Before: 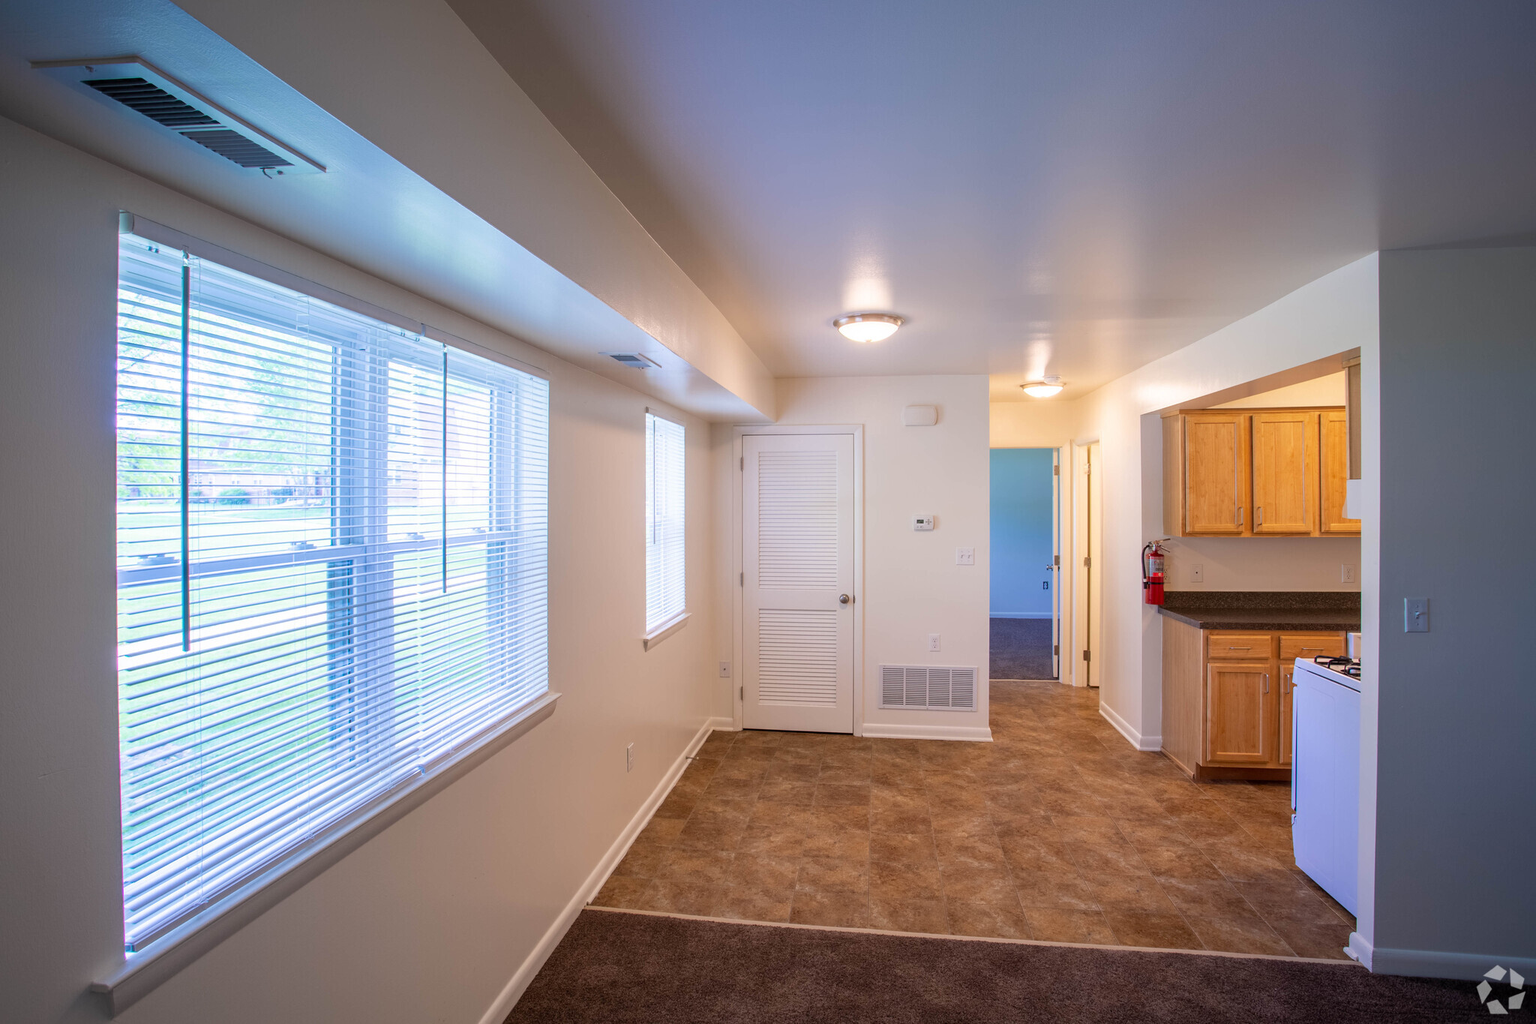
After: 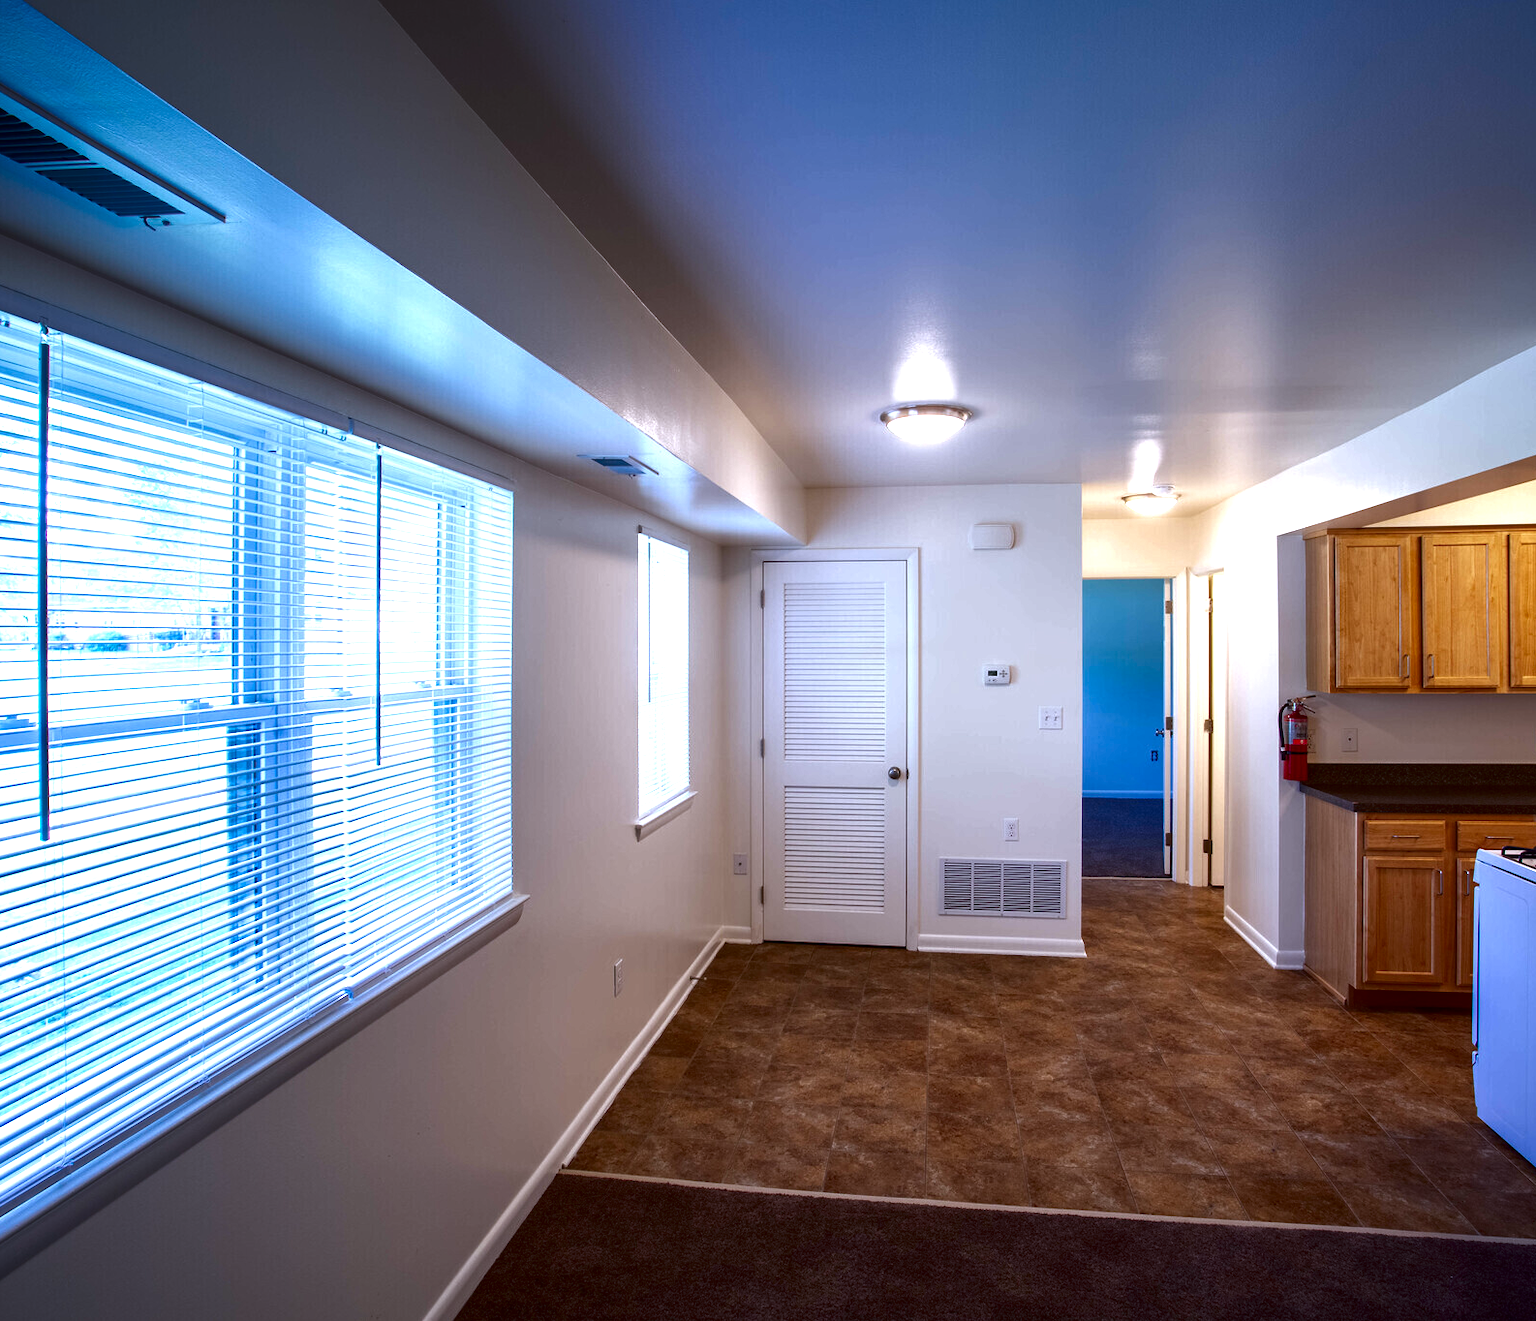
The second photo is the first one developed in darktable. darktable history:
color calibration: illuminant as shot in camera, x 0.378, y 0.381, temperature 4093.13 K, saturation algorithm version 1 (2020)
exposure: black level correction -0.002, exposure 0.54 EV, compensate highlight preservation false
contrast brightness saturation: brightness -0.52
crop: left 9.88%, right 12.664%
